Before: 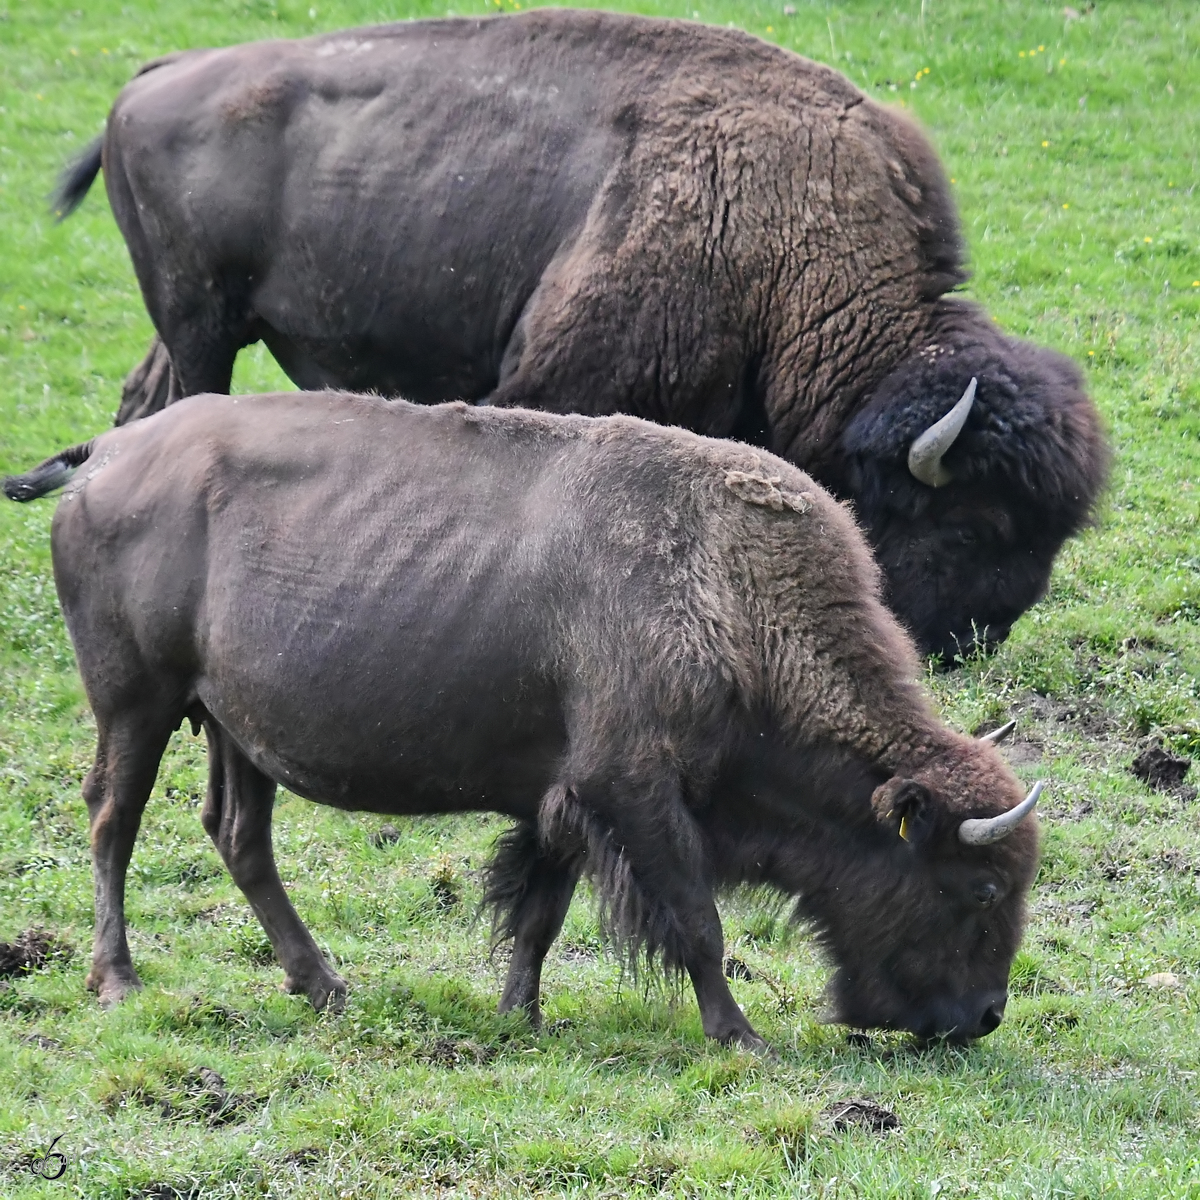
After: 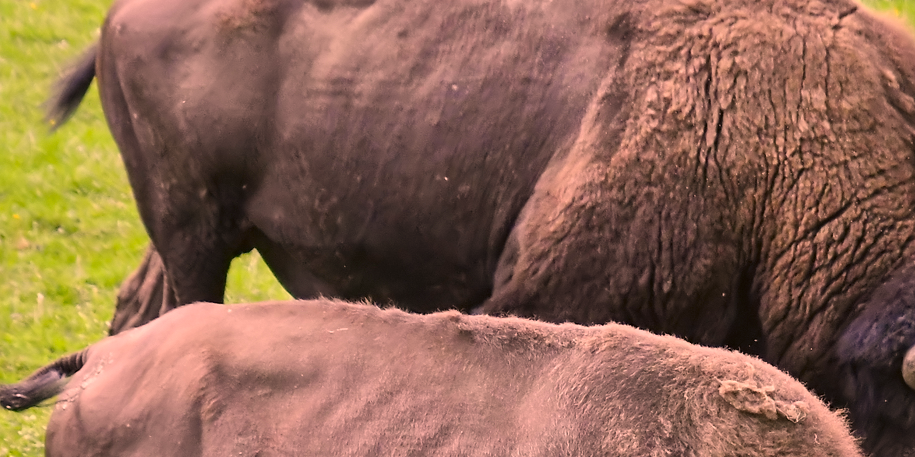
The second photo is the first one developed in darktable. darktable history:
color correction: highlights a* 17.94, highlights b* 35.39, shadows a* 1.48, shadows b* 6.42, saturation 1.01
white balance: red 1.066, blue 1.119
crop: left 0.579%, top 7.627%, right 23.167%, bottom 54.275%
